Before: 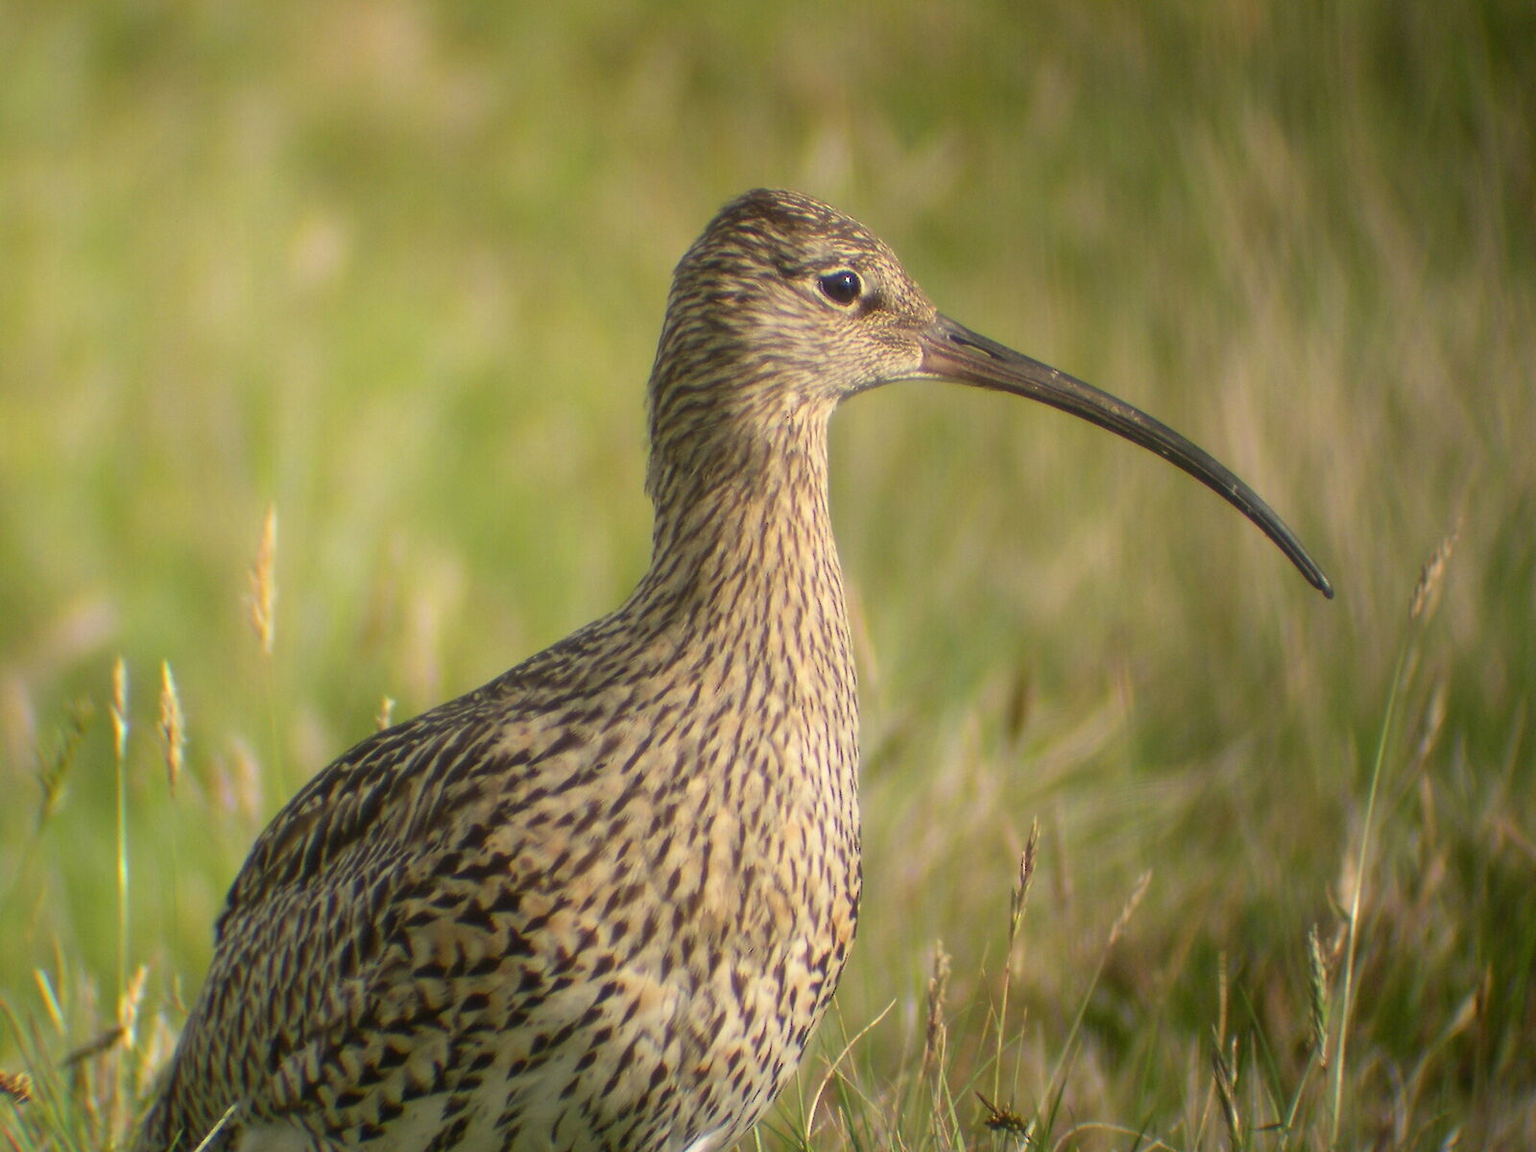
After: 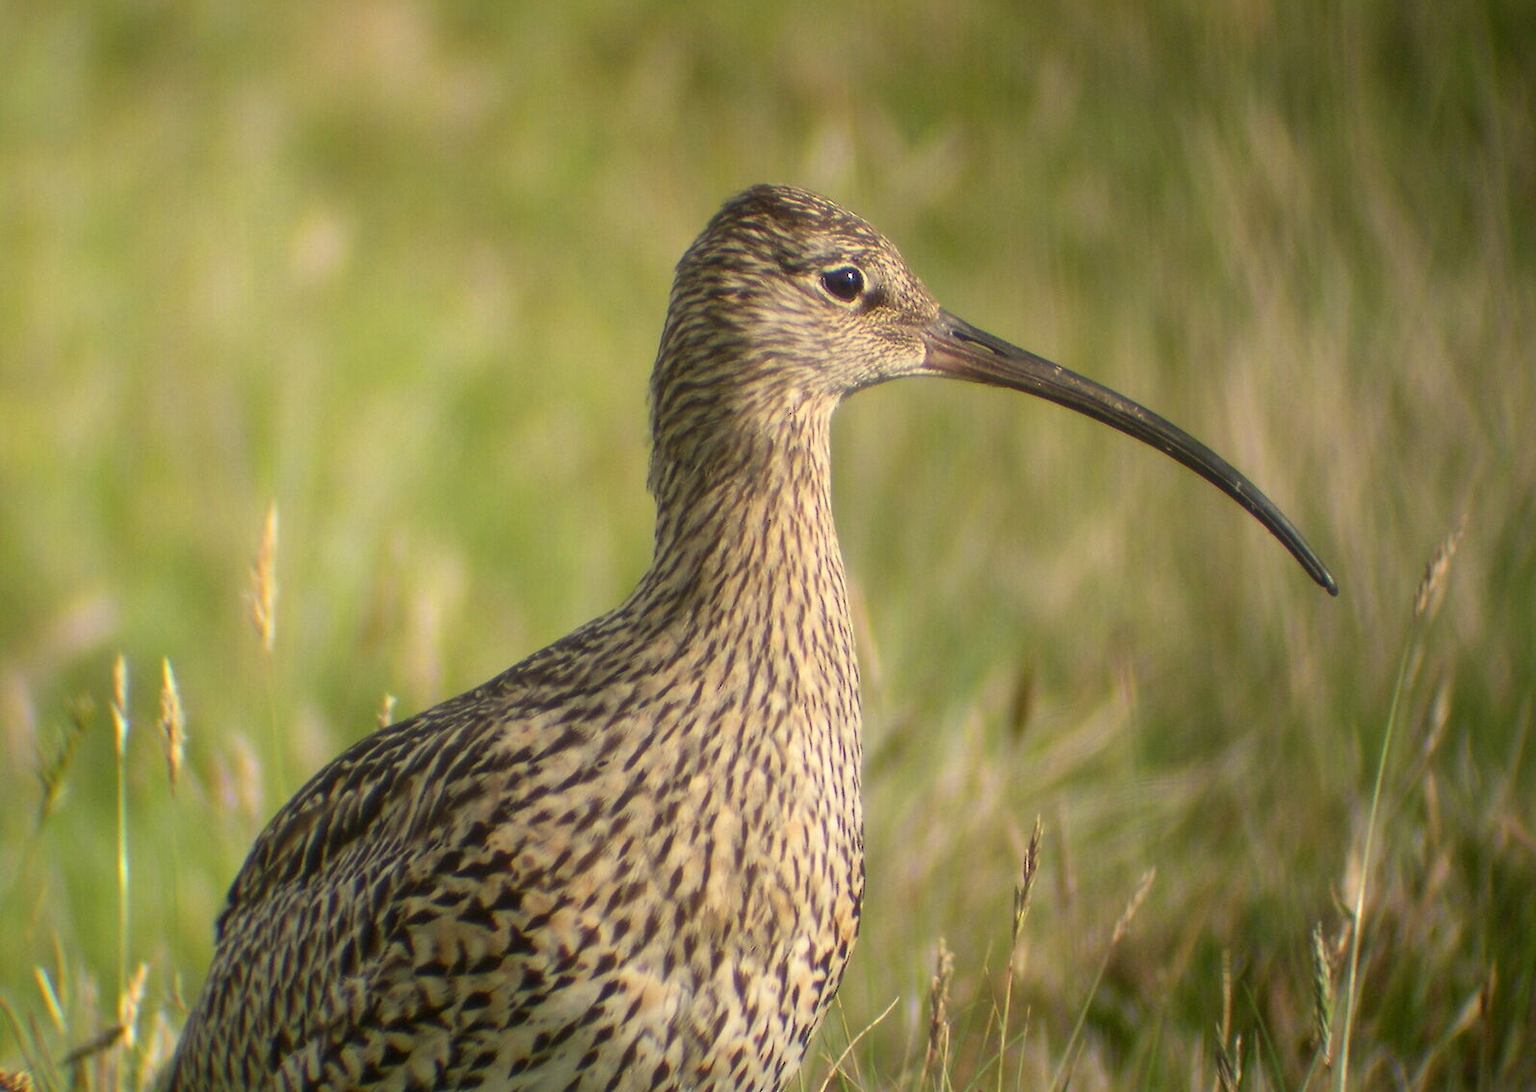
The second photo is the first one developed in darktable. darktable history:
crop: top 0.448%, right 0.264%, bottom 5.045%
local contrast: mode bilateral grid, contrast 20, coarseness 50, detail 120%, midtone range 0.2
